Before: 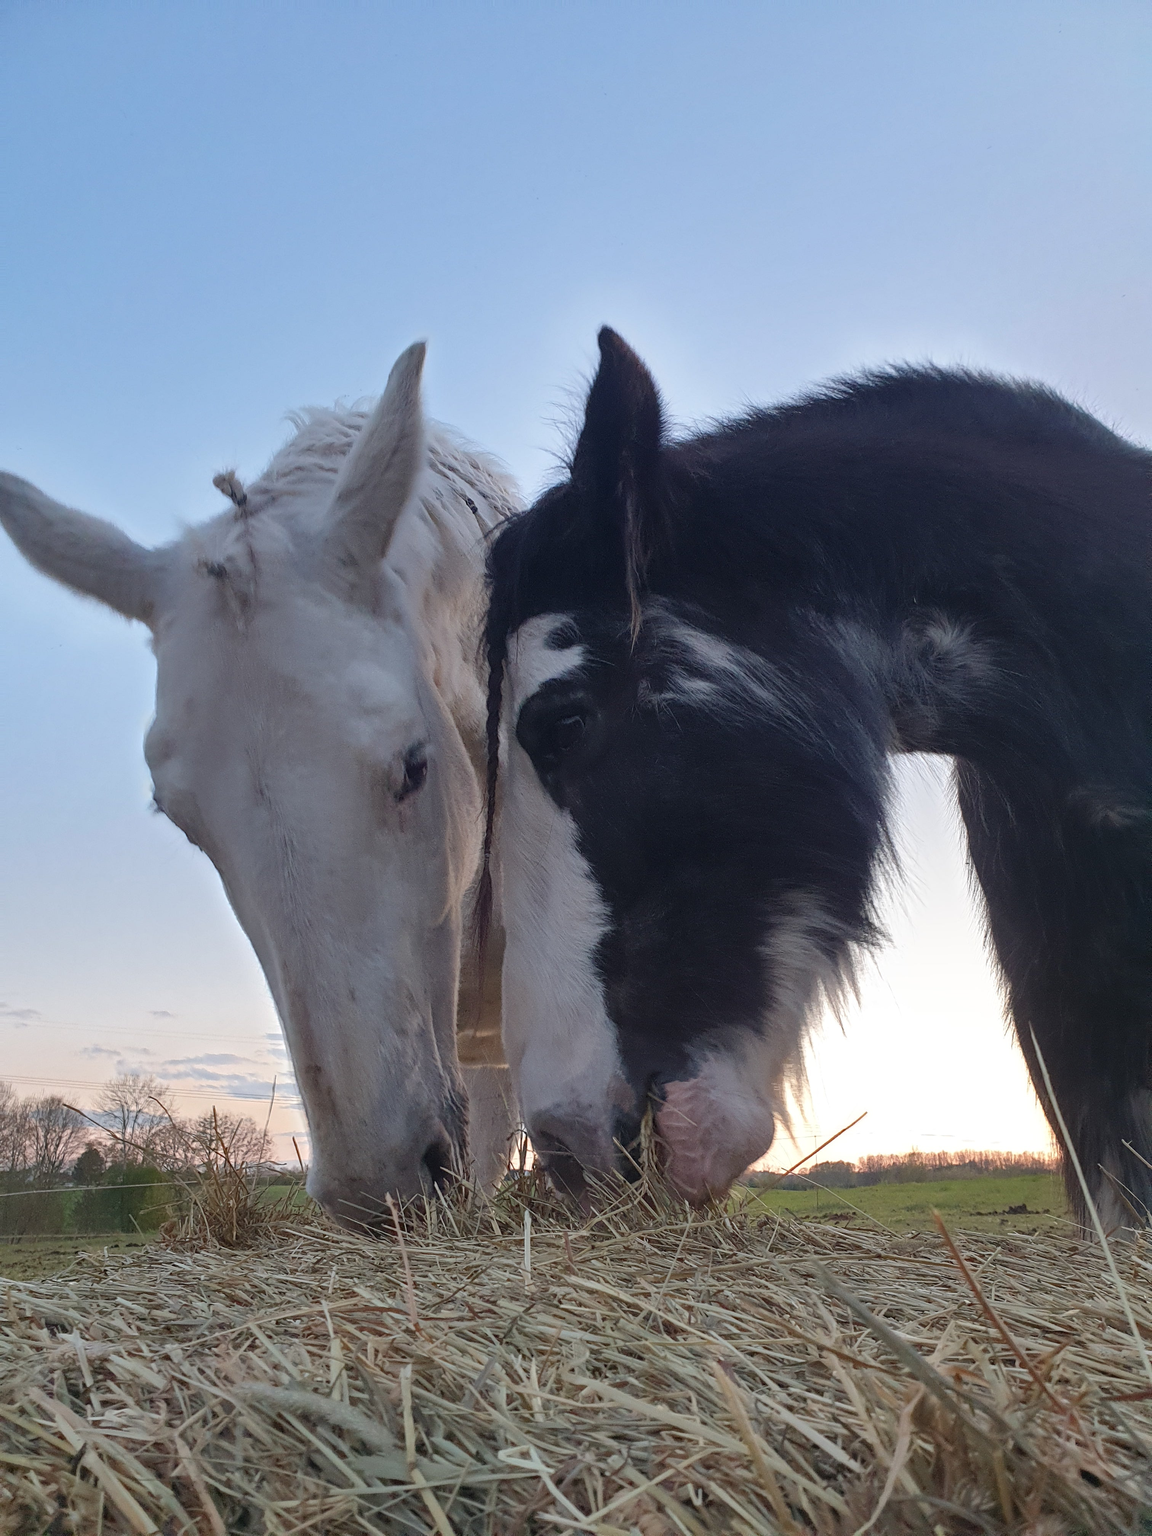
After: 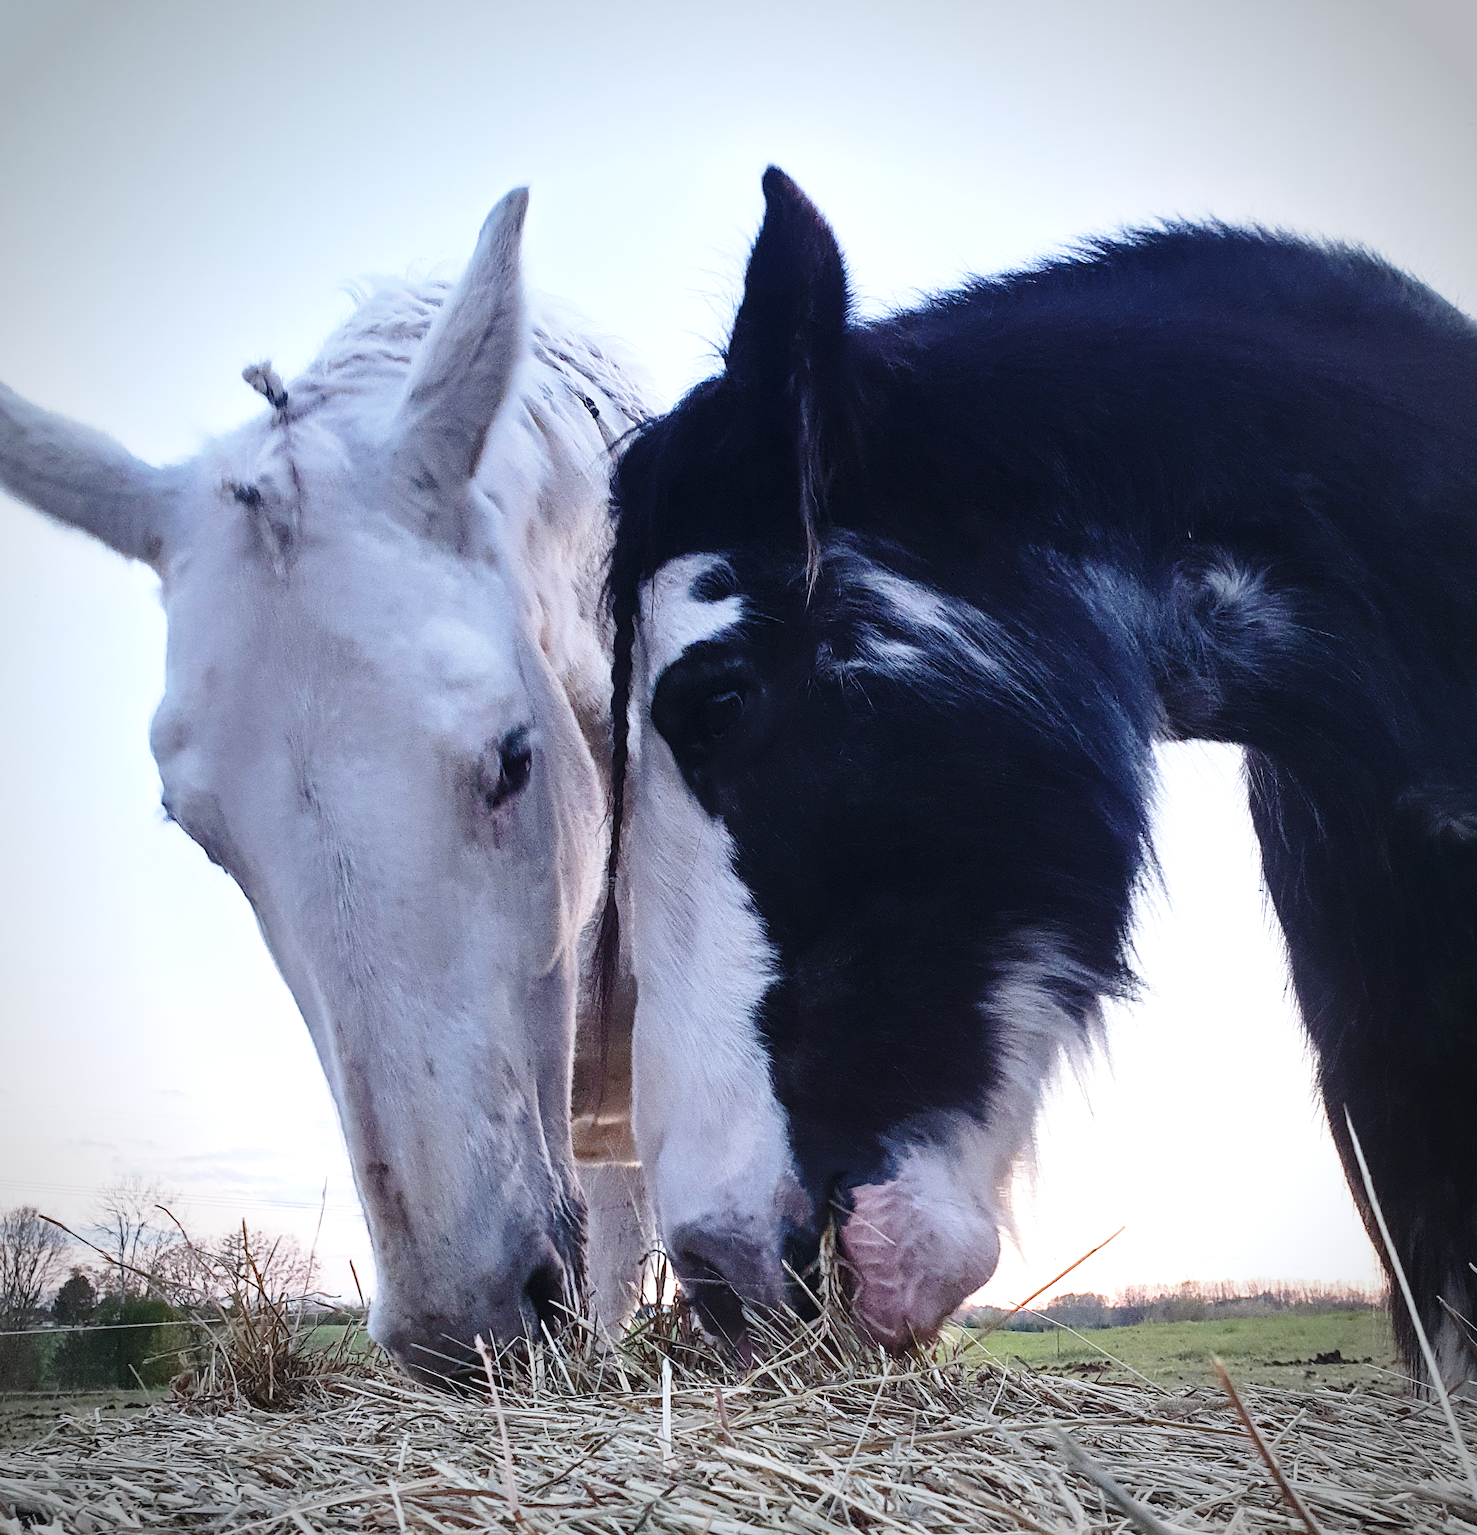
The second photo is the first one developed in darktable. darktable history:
base curve: curves: ch0 [(0, 0) (0.028, 0.03) (0.121, 0.232) (0.46, 0.748) (0.859, 0.968) (1, 1)], preserve colors none
crop and rotate: left 2.991%, top 13.302%, right 1.981%, bottom 12.636%
tone equalizer: -8 EV -0.75 EV, -7 EV -0.7 EV, -6 EV -0.6 EV, -5 EV -0.4 EV, -3 EV 0.4 EV, -2 EV 0.6 EV, -1 EV 0.7 EV, +0 EV 0.75 EV, edges refinement/feathering 500, mask exposure compensation -1.57 EV, preserve details no
color calibration: illuminant as shot in camera, x 0.37, y 0.382, temperature 4313.32 K
vignetting: on, module defaults
